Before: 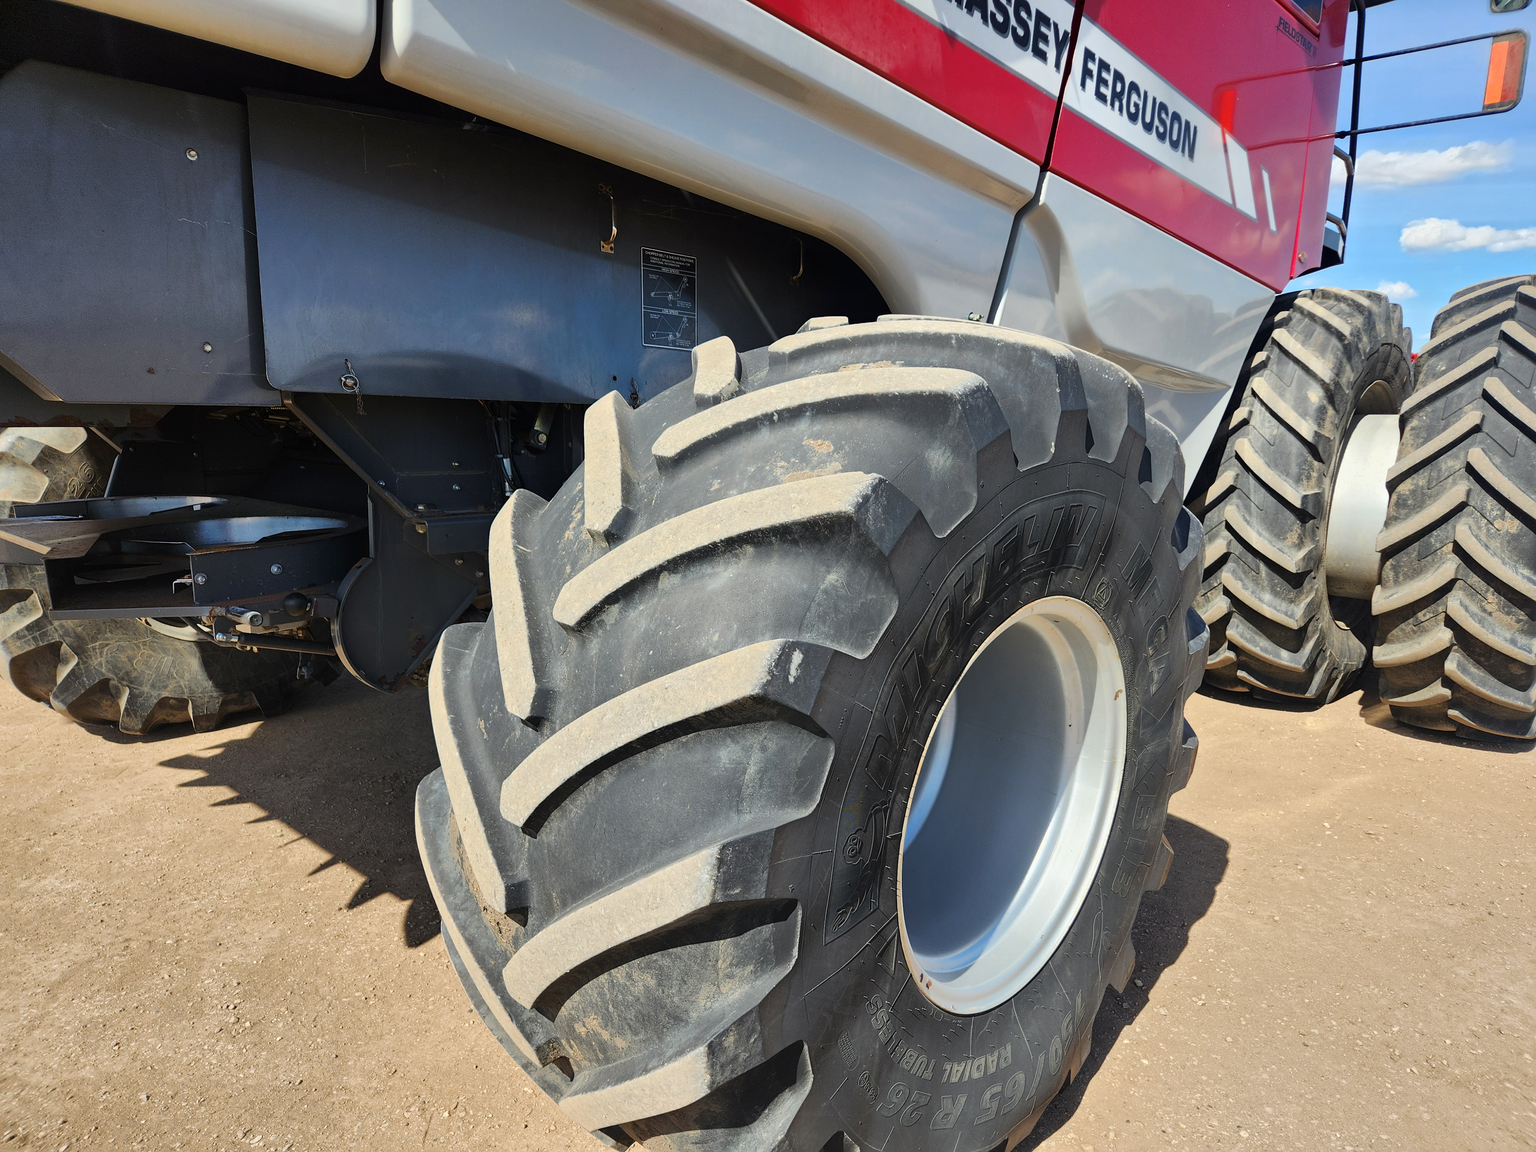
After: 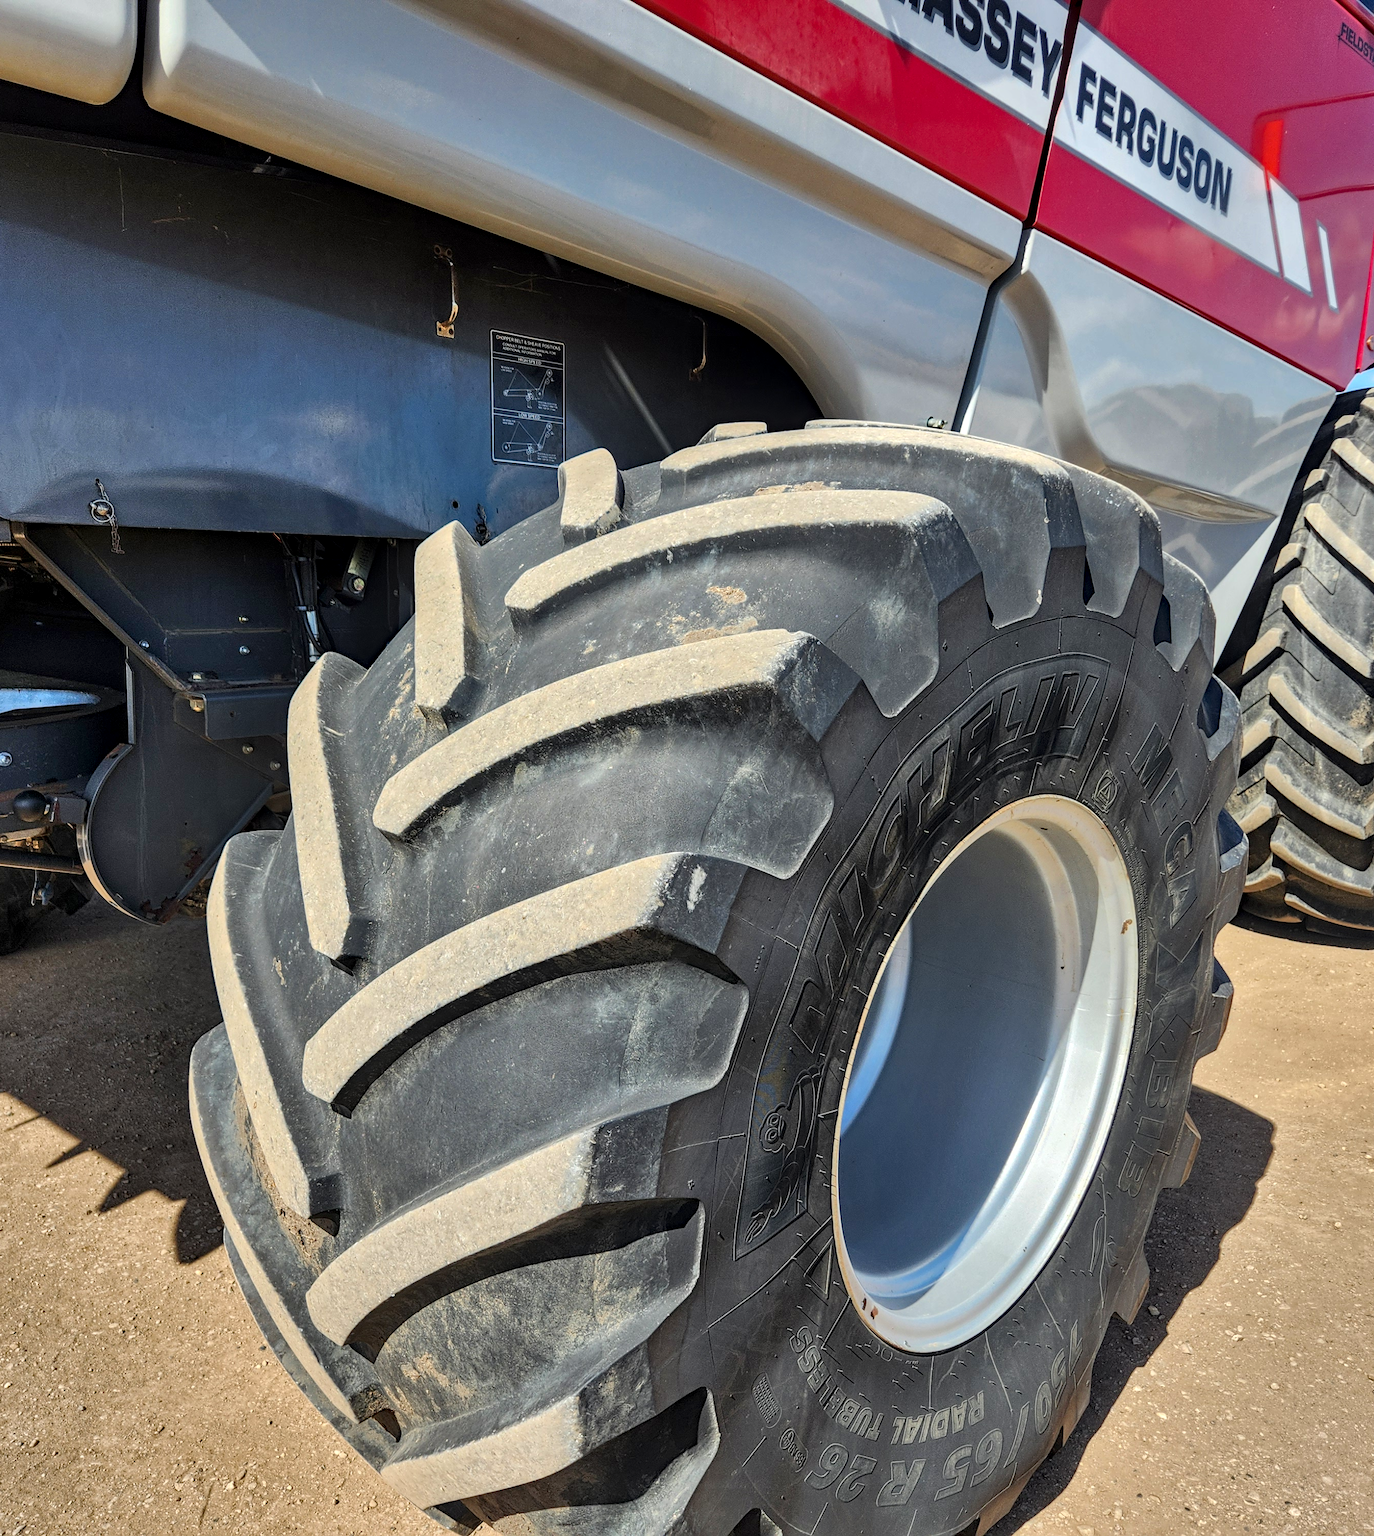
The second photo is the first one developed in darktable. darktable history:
crop and rotate: left 17.801%, right 15.083%
local contrast: detail 130%
shadows and highlights: soften with gaussian
haze removal: compatibility mode true, adaptive false
